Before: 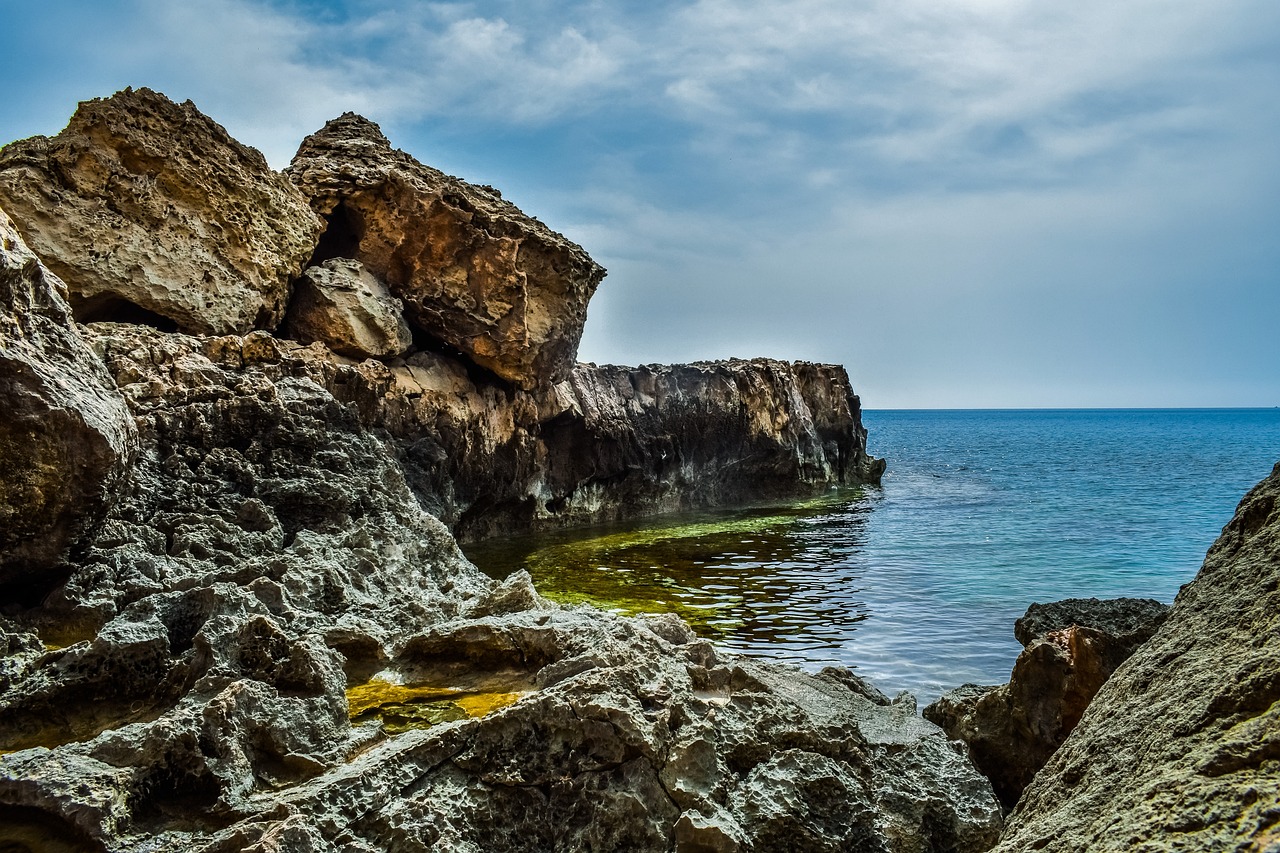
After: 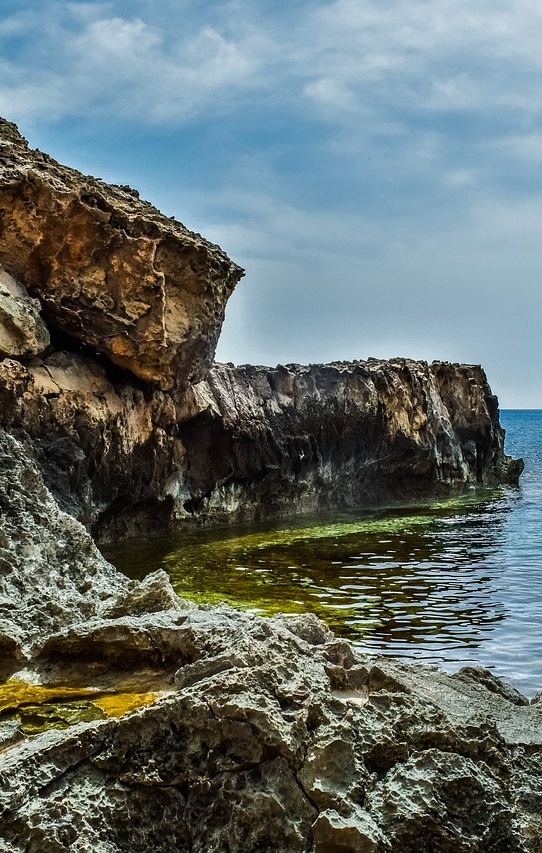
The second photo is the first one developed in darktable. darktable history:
crop: left 28.341%, right 29.241%
